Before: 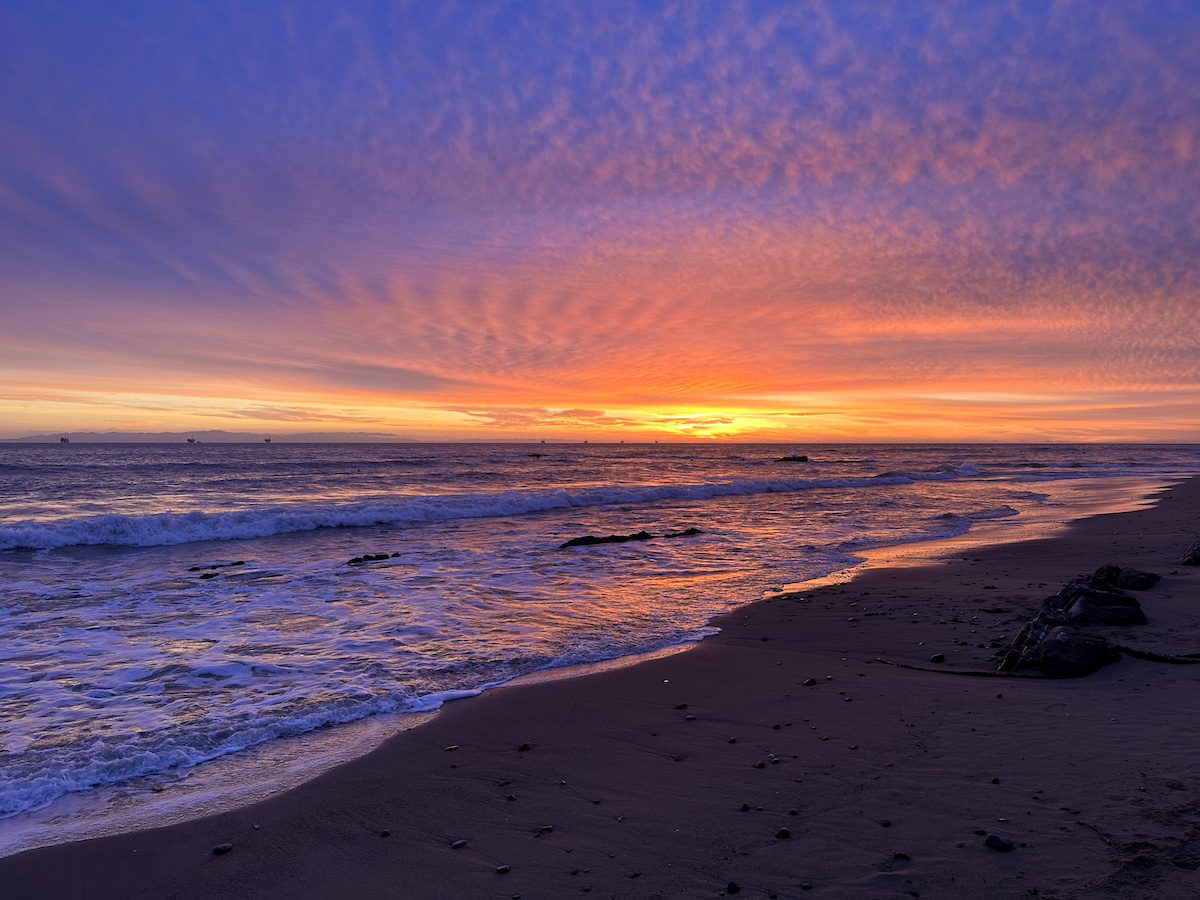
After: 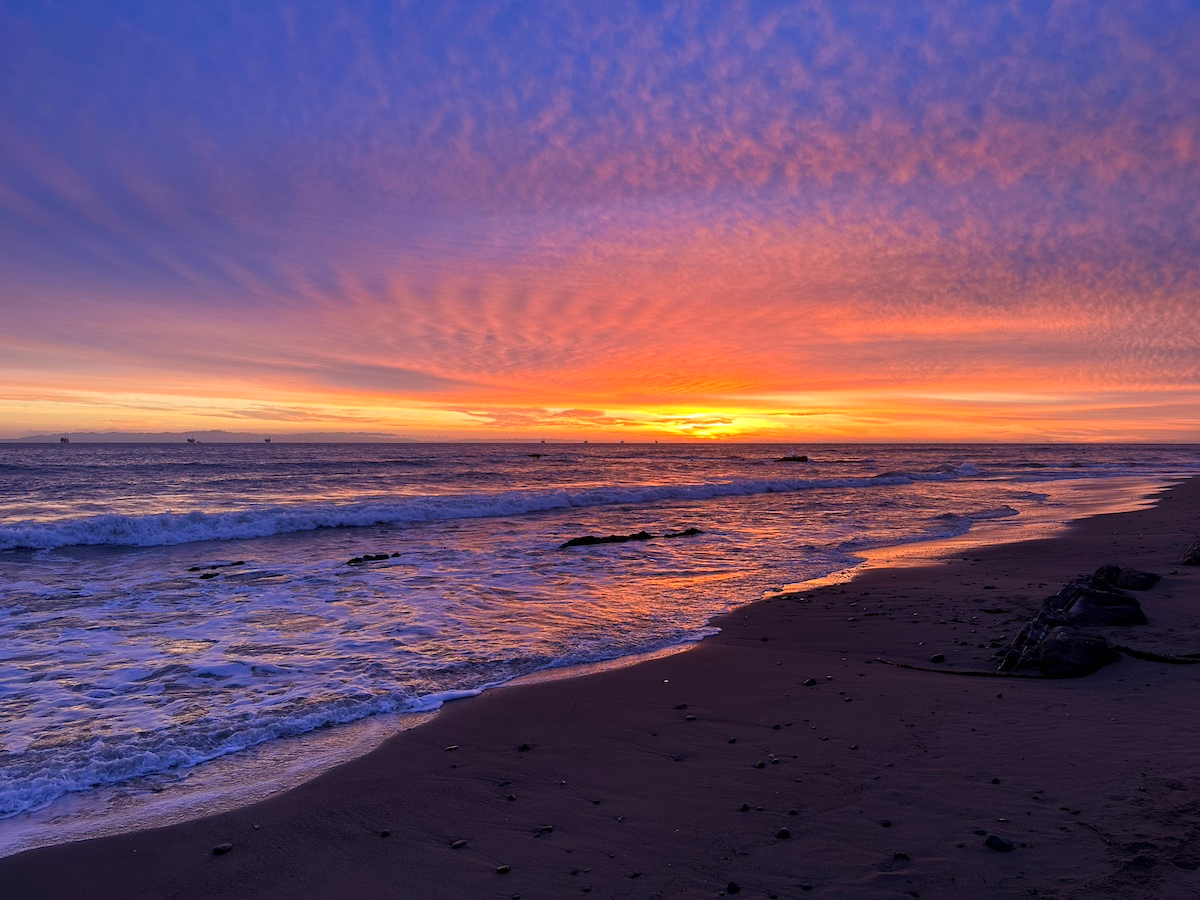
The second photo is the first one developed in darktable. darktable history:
shadows and highlights: shadows -28.63, highlights 29.7
